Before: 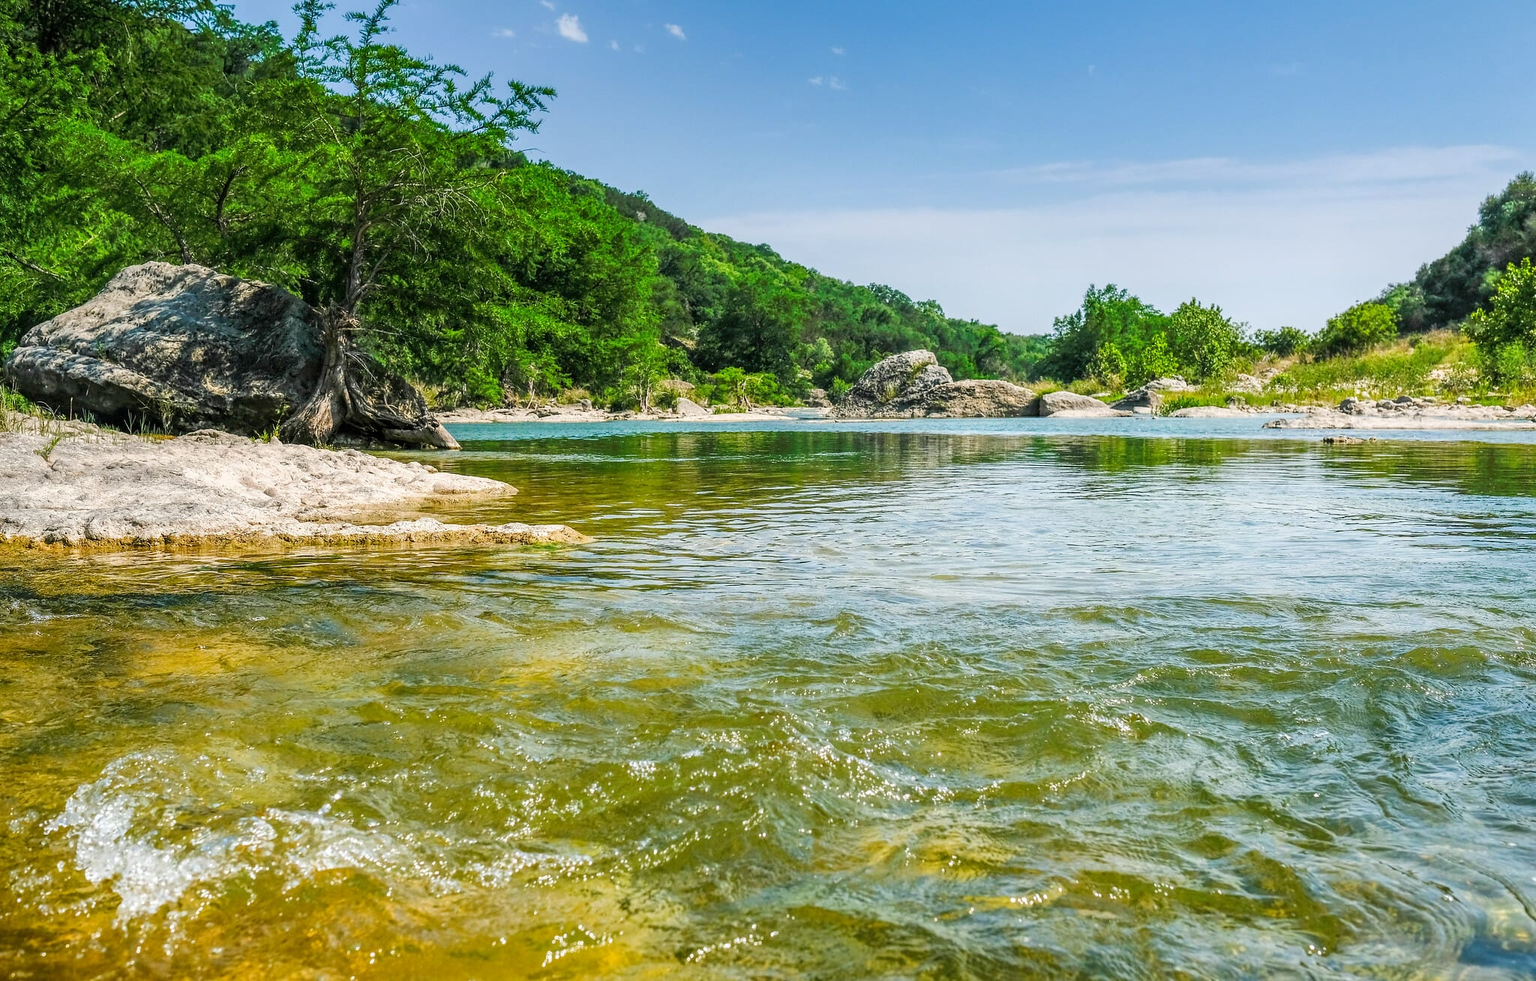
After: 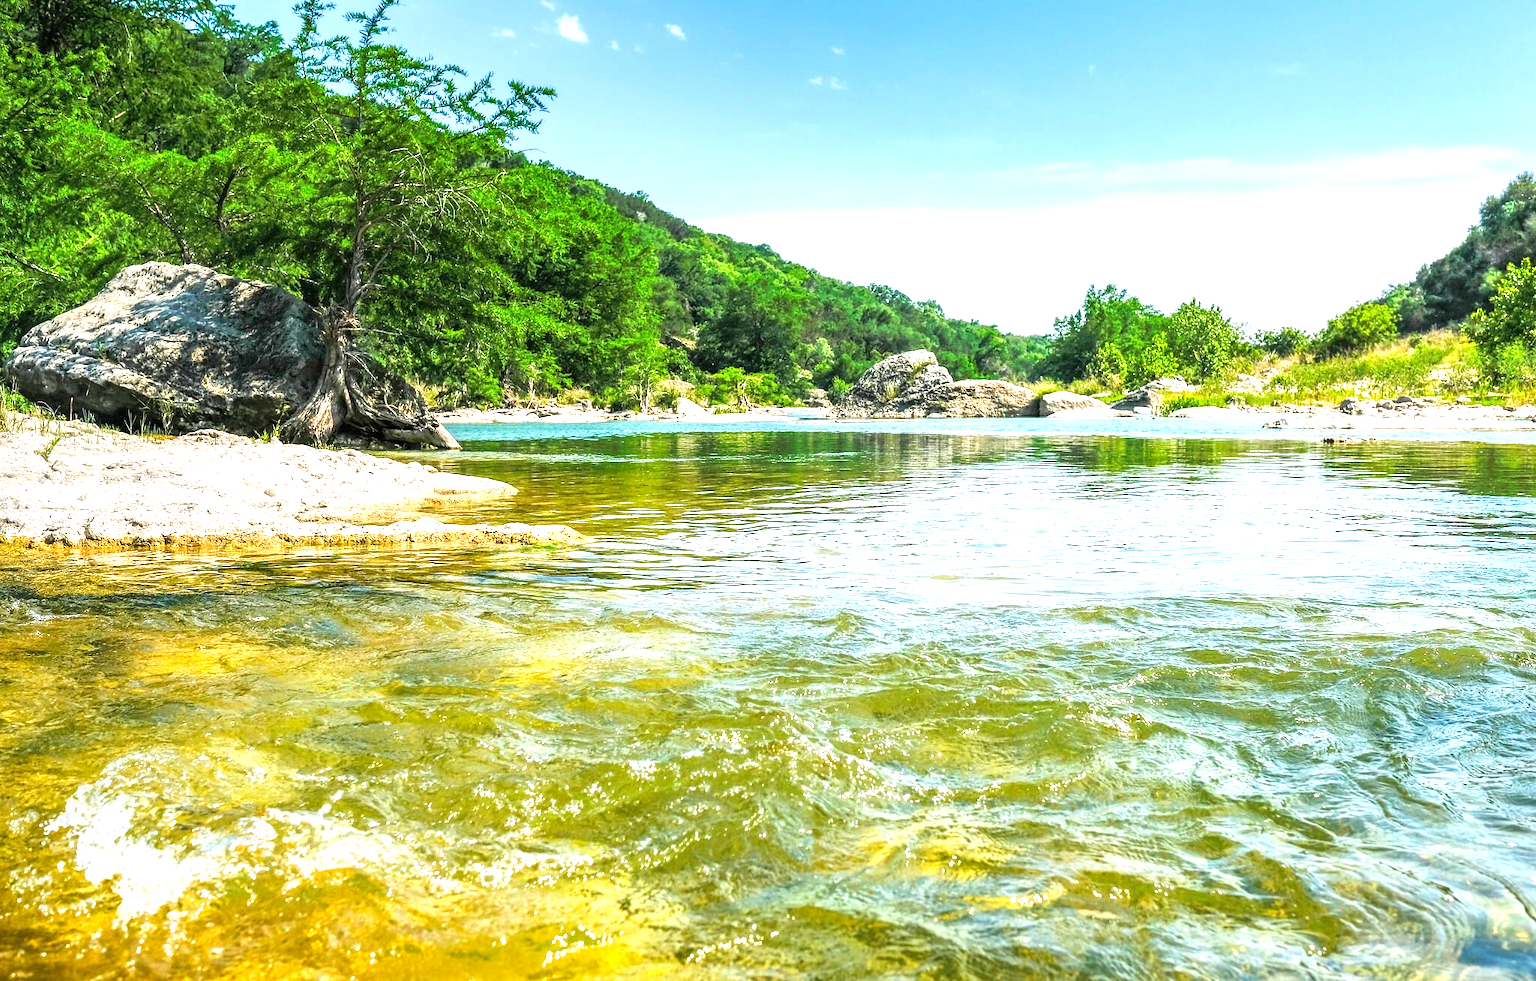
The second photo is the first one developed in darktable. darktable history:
exposure: black level correction 0, exposure 0.9 EV, compensate highlight preservation false
levels: levels [0, 0.476, 0.951]
